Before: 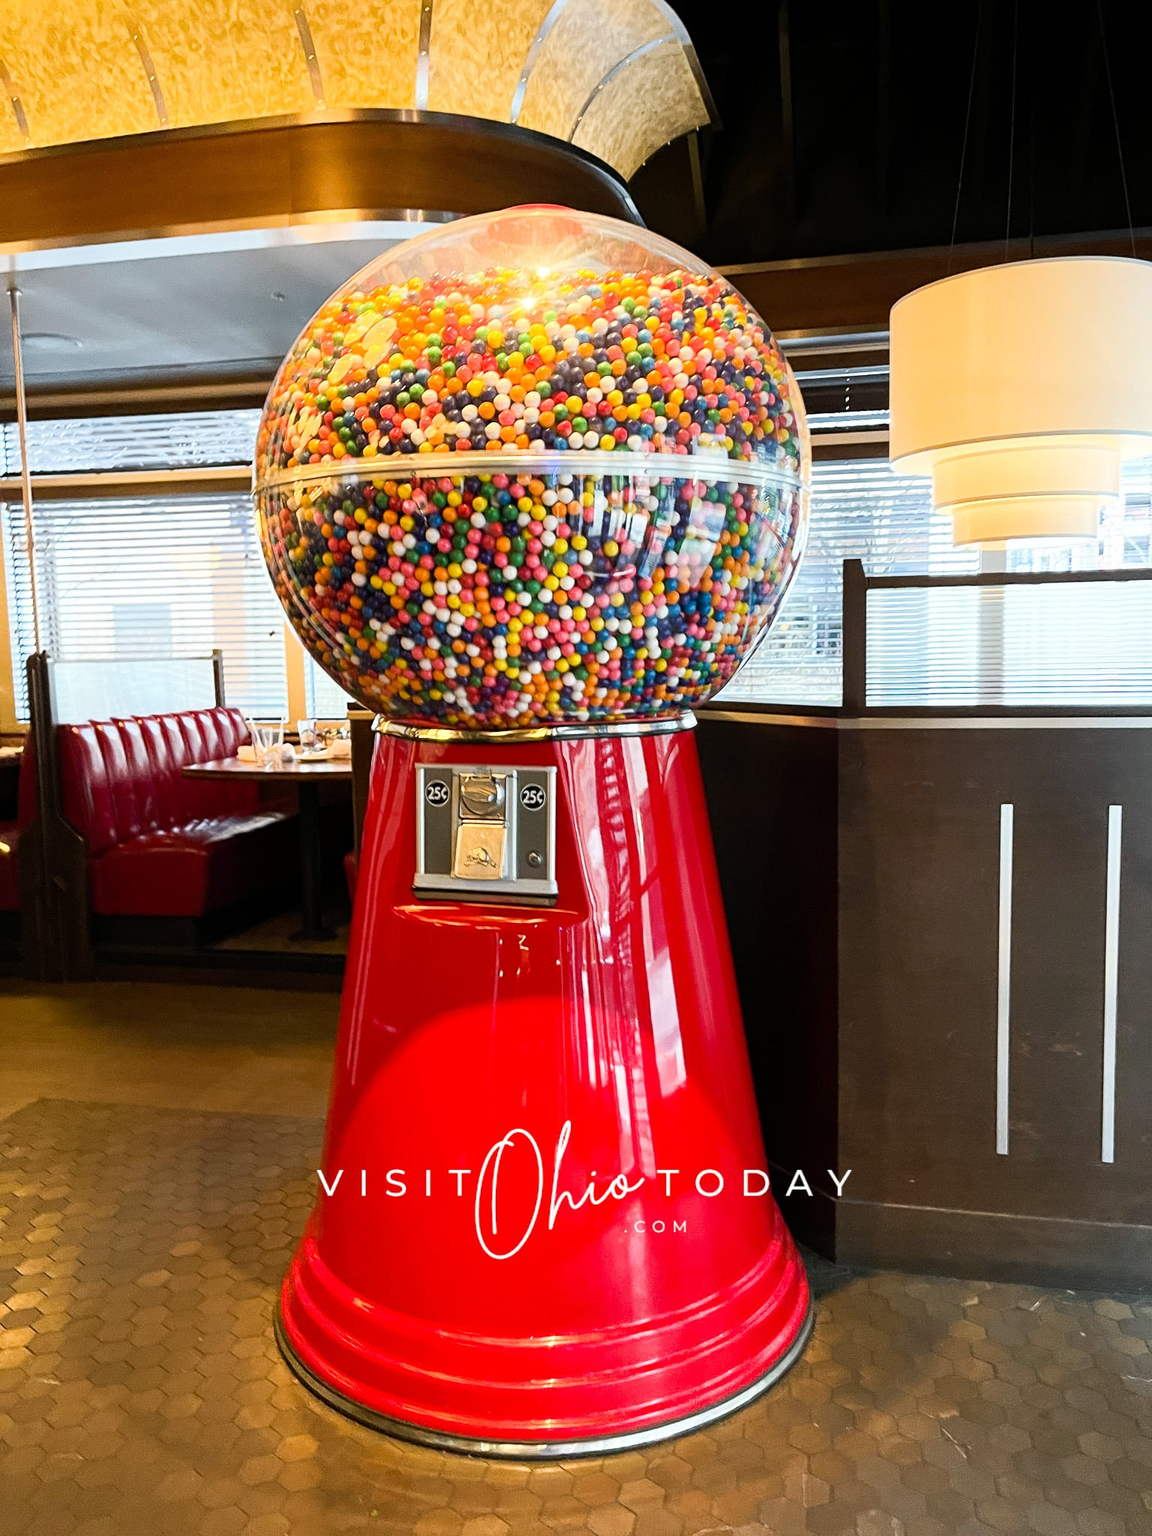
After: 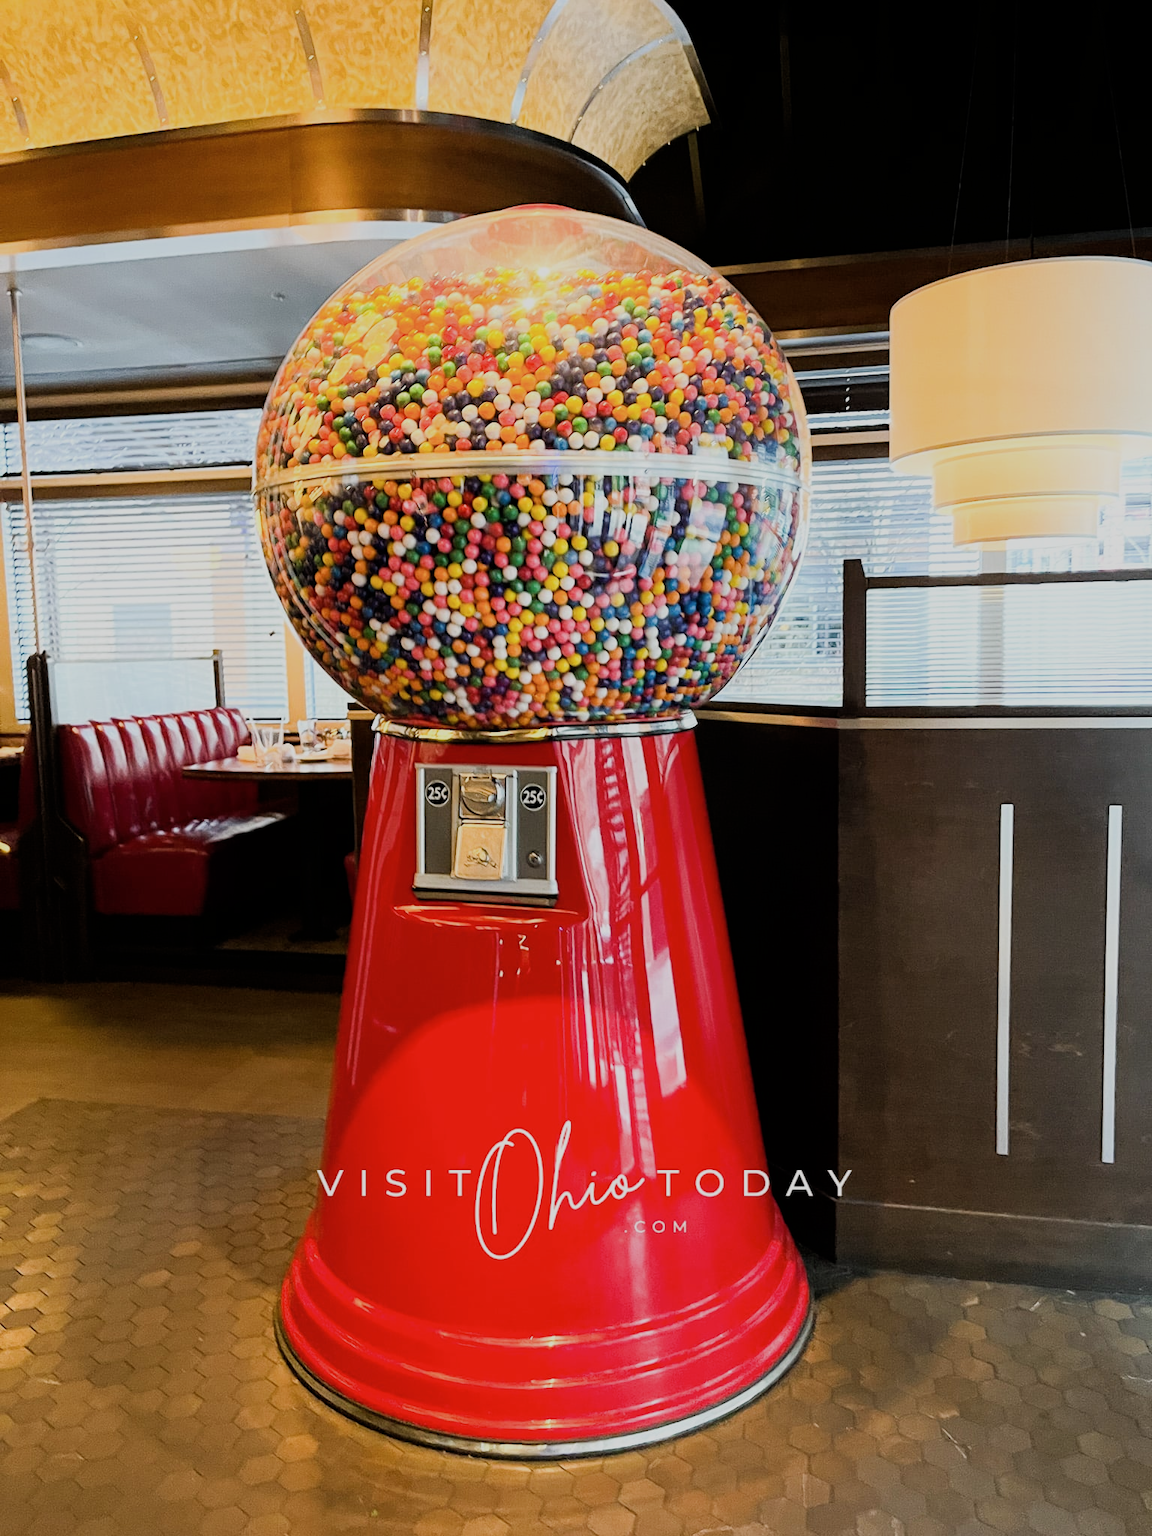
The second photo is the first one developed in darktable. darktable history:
contrast brightness saturation: saturation -0.05
filmic rgb: black relative exposure -7.65 EV, white relative exposure 4.56 EV, hardness 3.61
